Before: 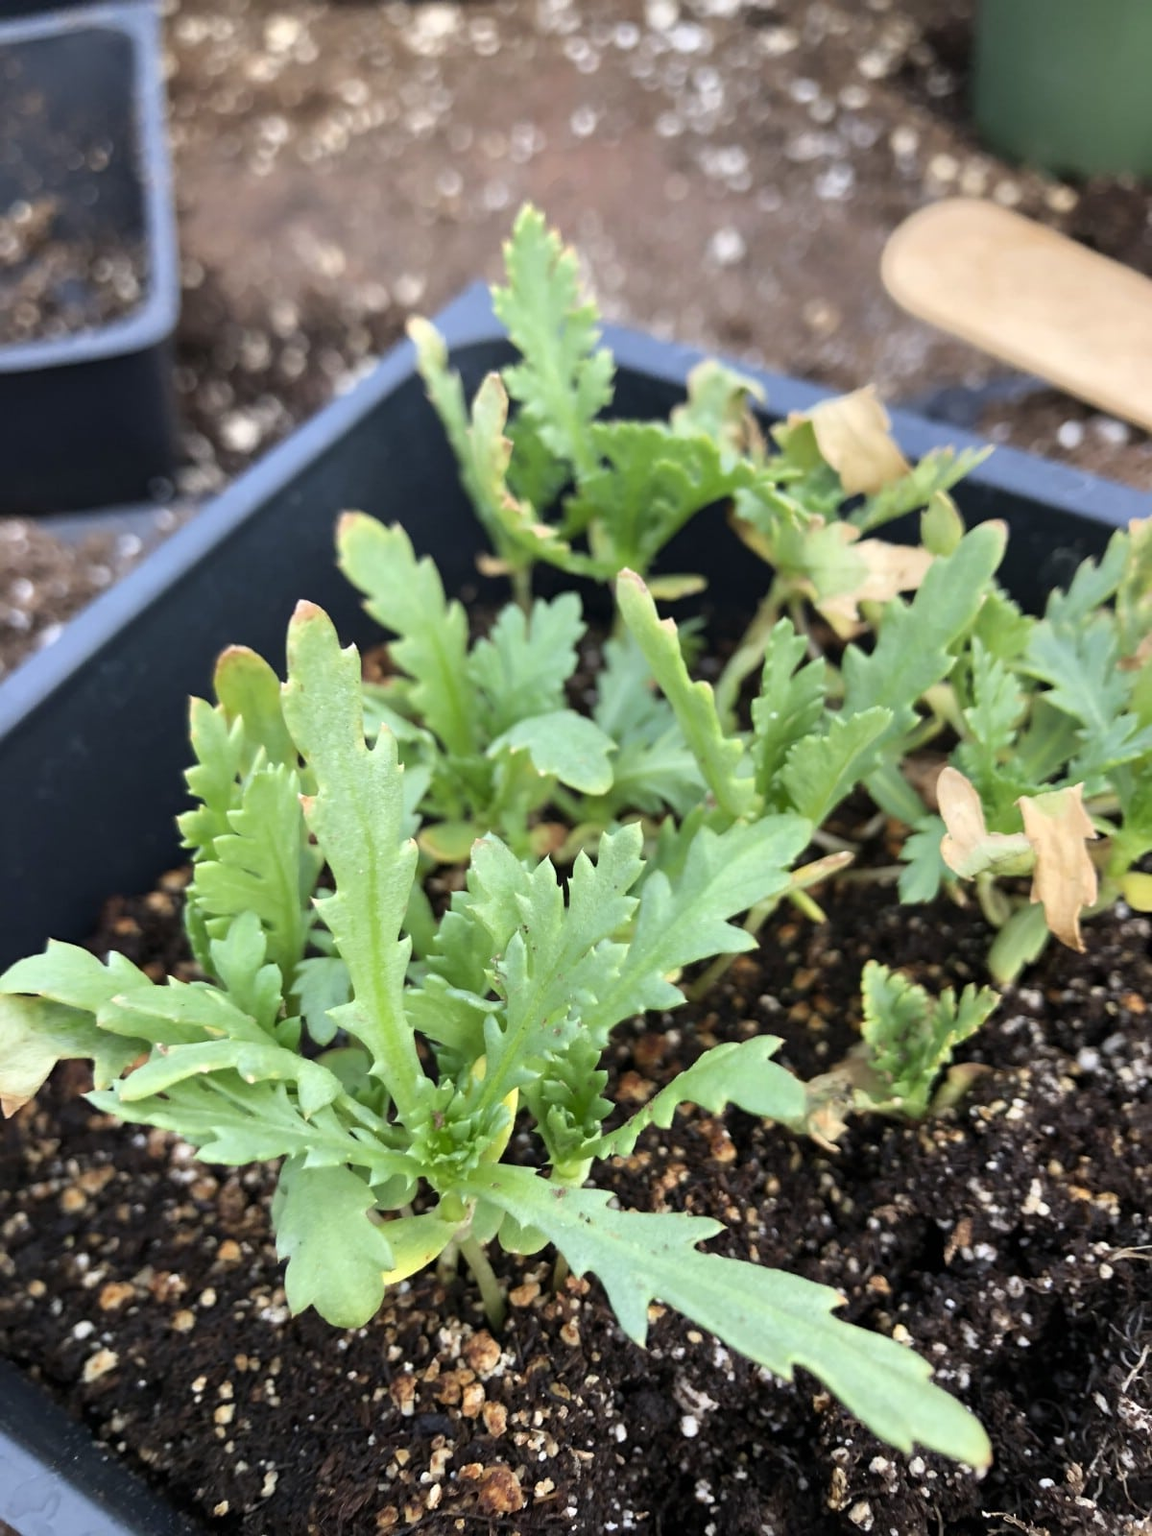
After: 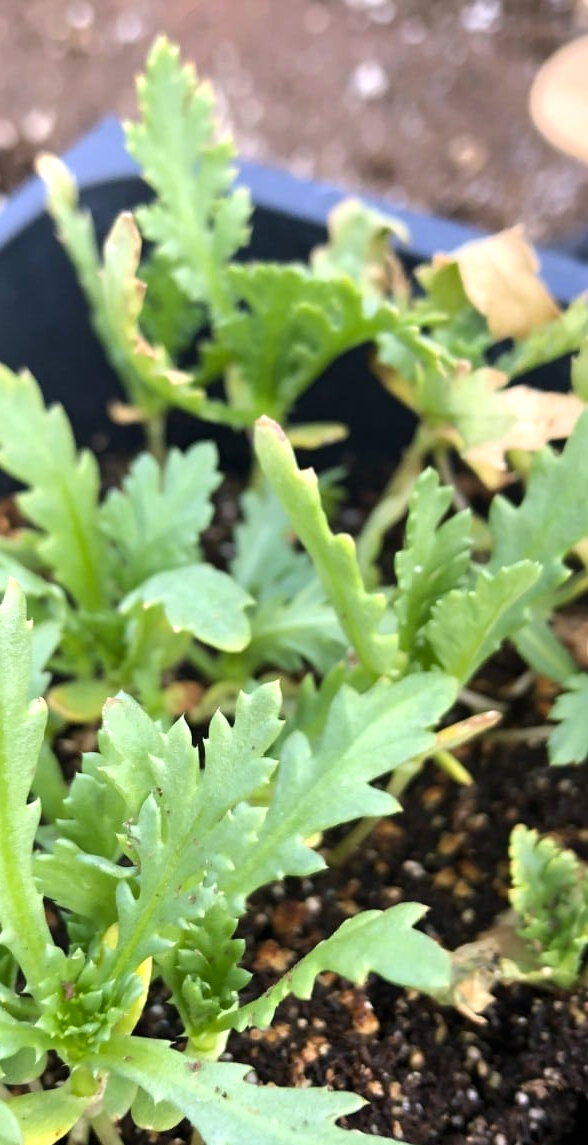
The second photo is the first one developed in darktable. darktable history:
color balance rgb: highlights gain › chroma 2.051%, highlights gain › hue 292.91°, linear chroma grading › global chroma -14.604%, perceptual saturation grading › global saturation 0.948%, perceptual brilliance grading › highlights 7.649%, perceptual brilliance grading › mid-tones 3.689%, perceptual brilliance grading › shadows 1.387%, global vibrance 44.975%
crop: left 32.346%, top 11.006%, right 18.583%, bottom 17.369%
